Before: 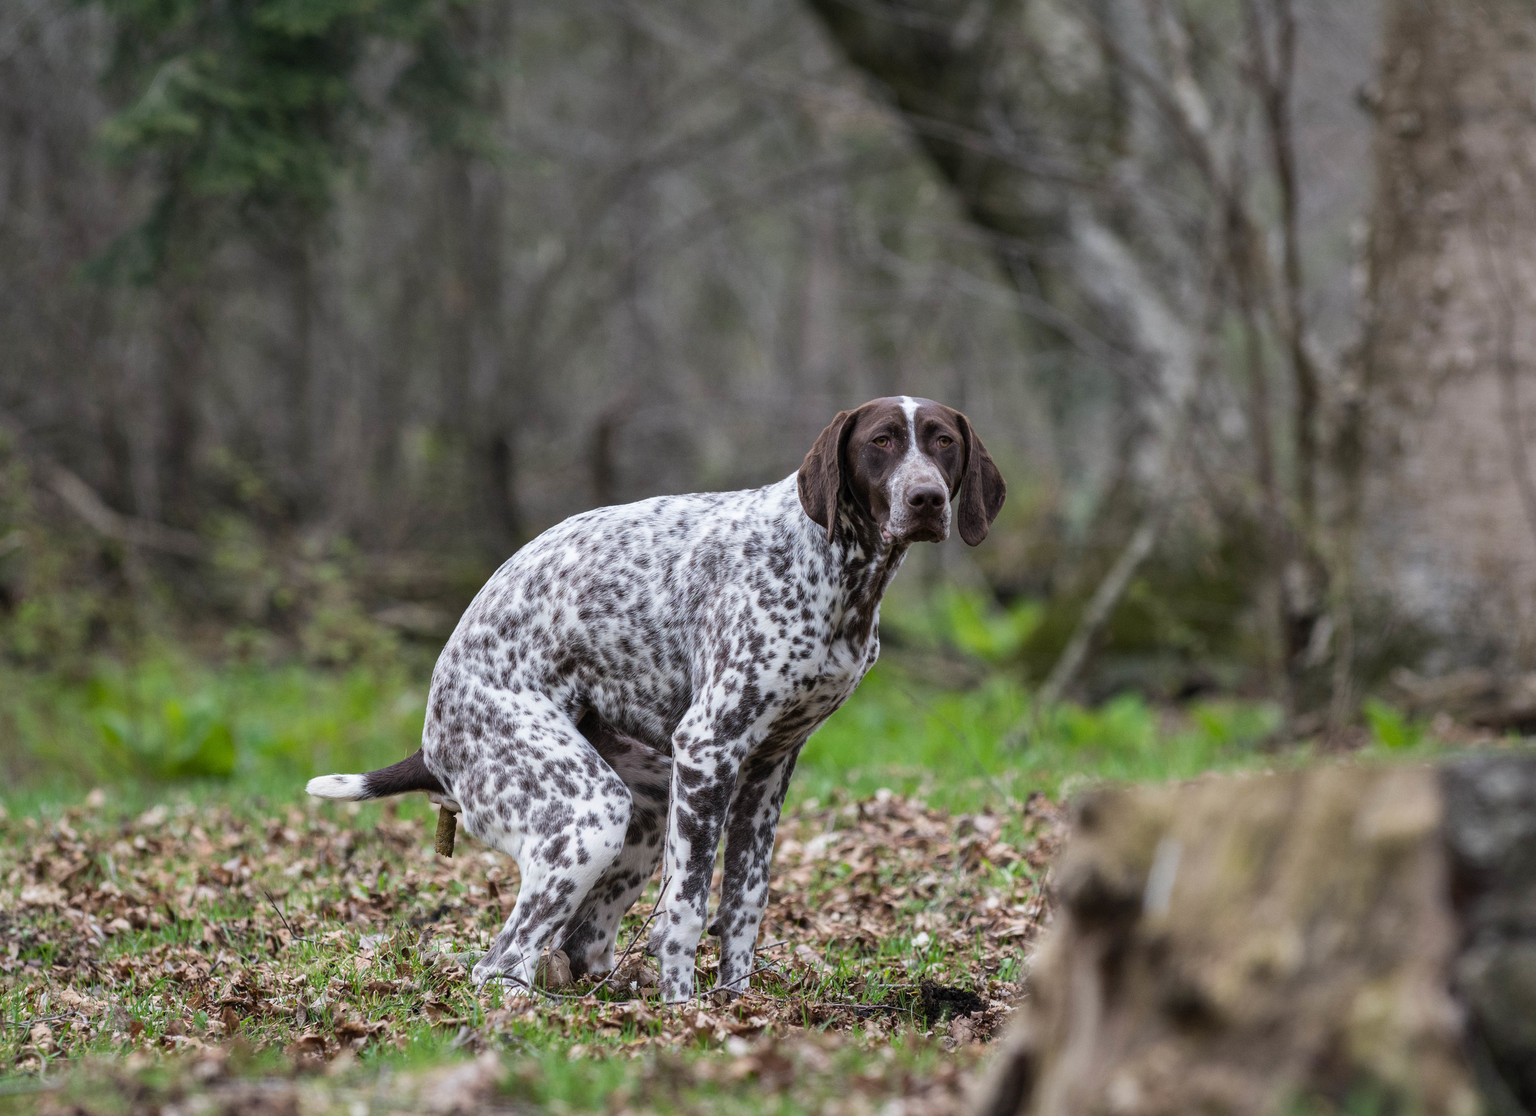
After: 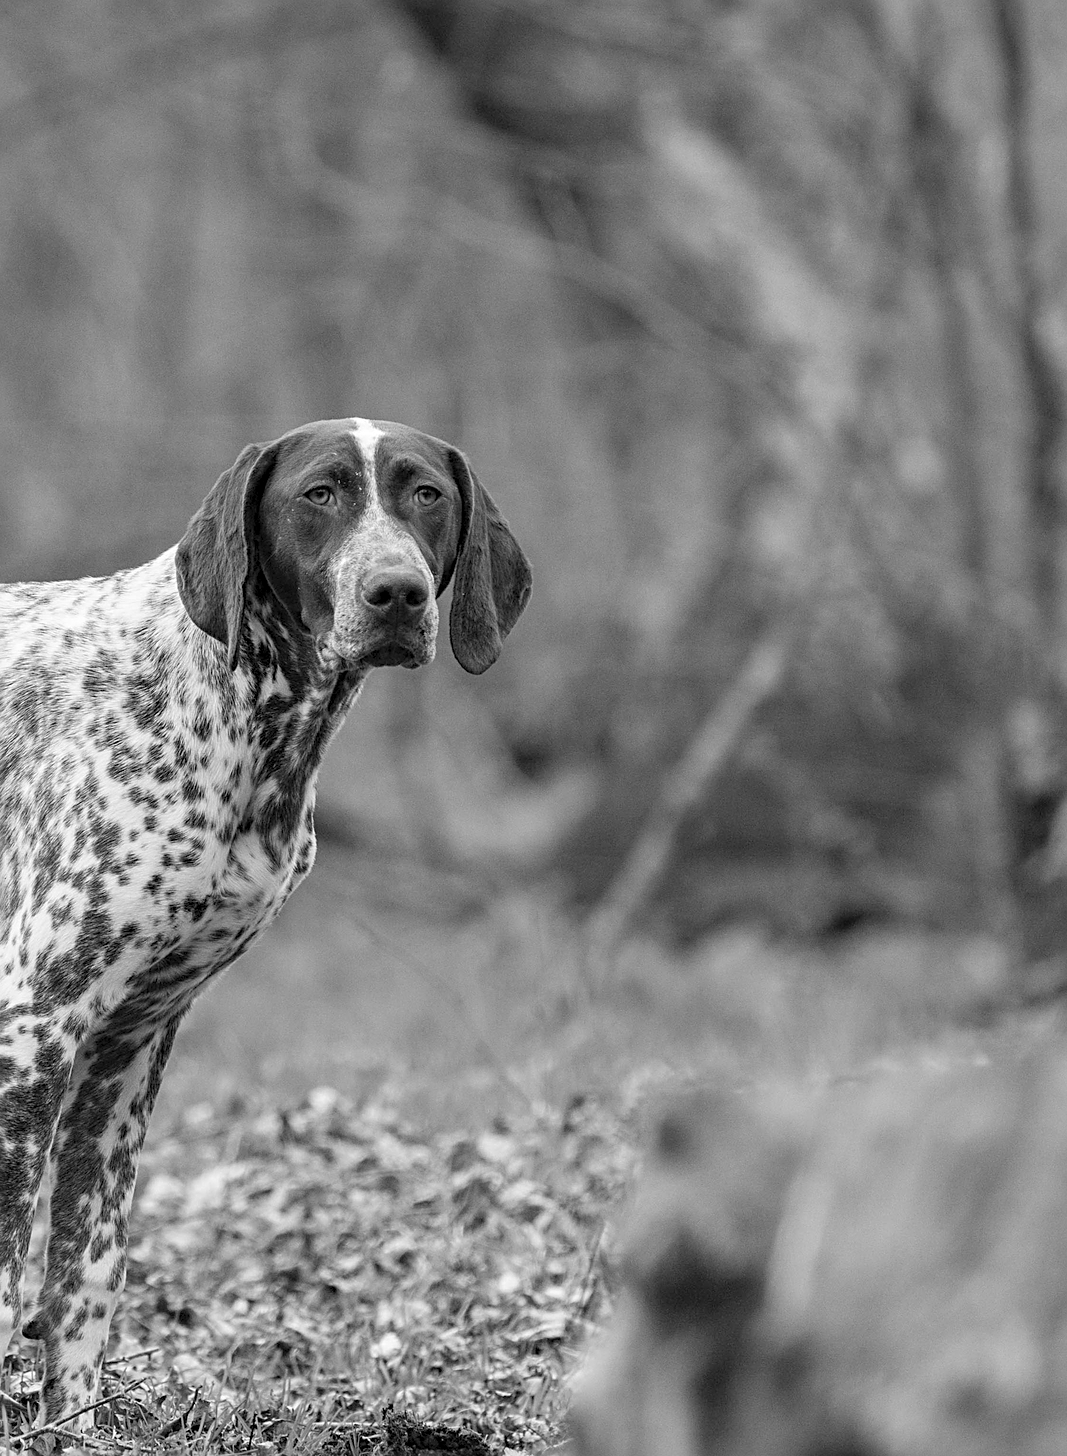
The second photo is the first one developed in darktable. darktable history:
contrast equalizer: y [[0.5, 0.542, 0.583, 0.625, 0.667, 0.708], [0.5 ×6], [0.5 ×6], [0 ×6], [0 ×6]], mix 0.157
contrast brightness saturation: brightness 0.187, saturation -0.512
crop: left 45.249%, top 13.592%, right 14.068%, bottom 9.977%
sharpen: amount 0.499
color zones: curves: ch0 [(0, 0.613) (0.01, 0.613) (0.245, 0.448) (0.498, 0.529) (0.642, 0.665) (0.879, 0.777) (0.99, 0.613)]; ch1 [(0, 0) (0.143, 0) (0.286, 0) (0.429, 0) (0.571, 0) (0.714, 0) (0.857, 0)]
color correction: highlights a* 8.81, highlights b* 15.29, shadows a* -0.539, shadows b* 26.26
color calibration: output R [1.063, -0.012, -0.003, 0], output G [0, 1.022, 0.021, 0], output B [-0.079, 0.047, 1, 0], illuminant same as pipeline (D50), adaptation none (bypass), x 0.332, y 0.334, temperature 5018.84 K
